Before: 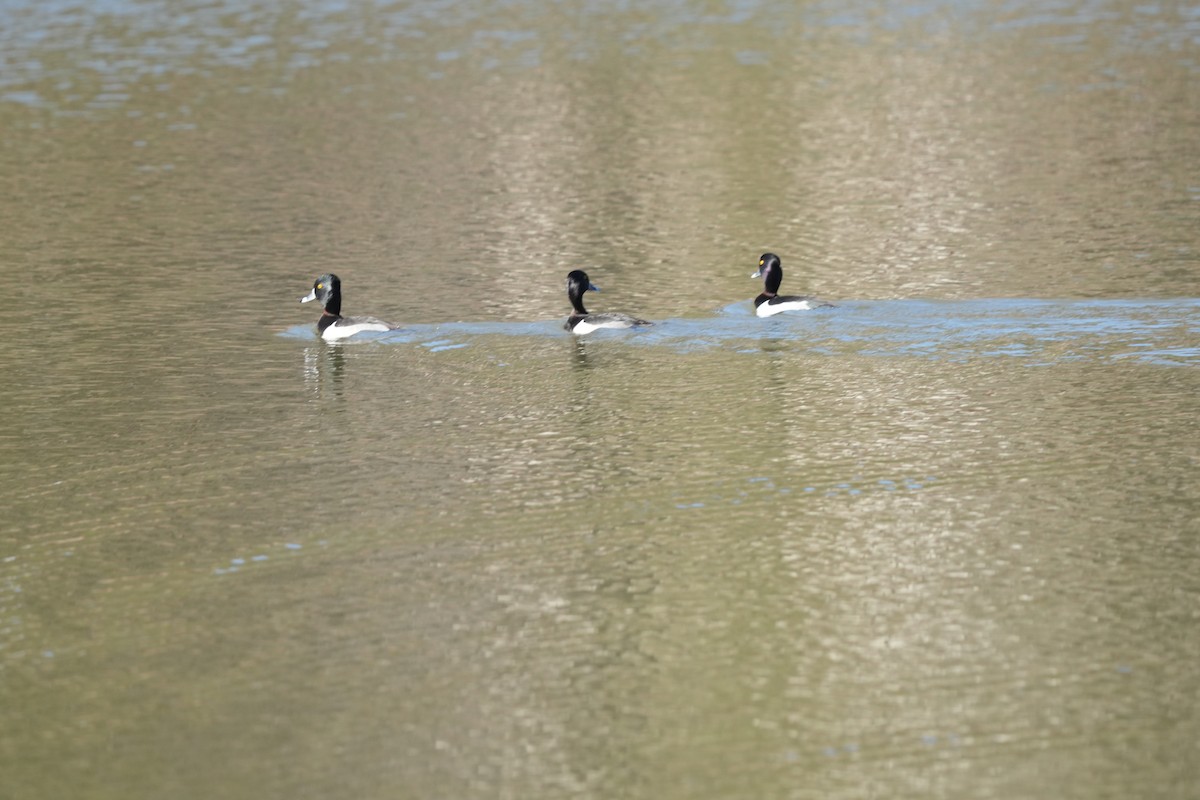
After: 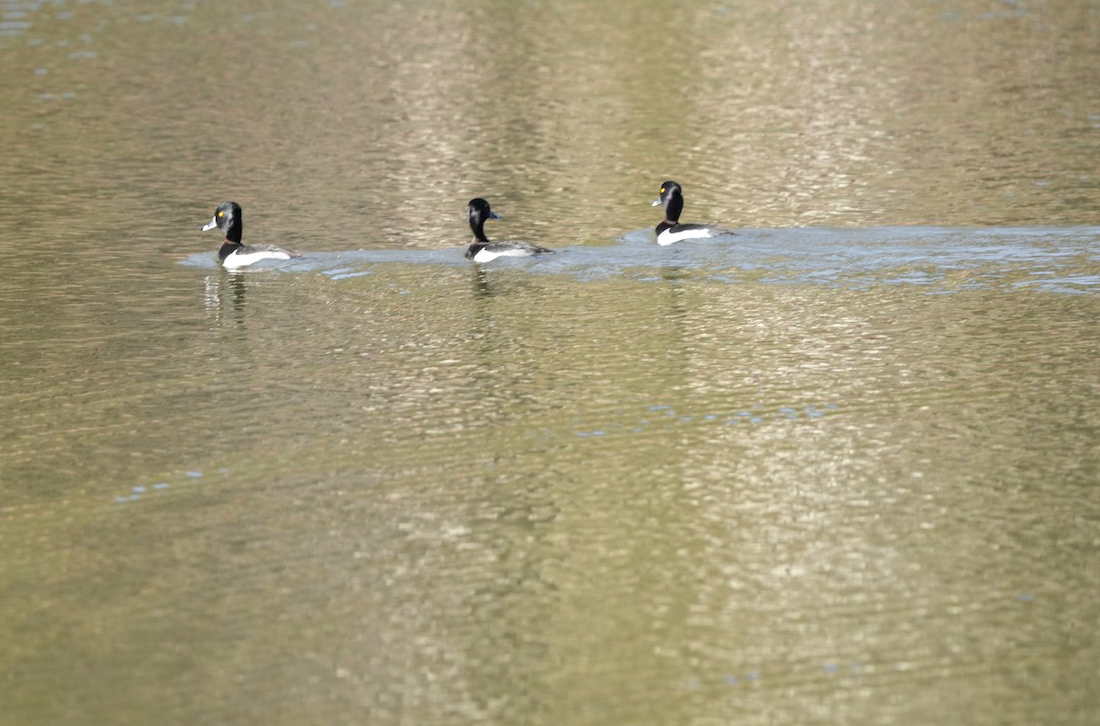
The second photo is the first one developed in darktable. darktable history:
color zones: curves: ch0 [(0, 0.511) (0.143, 0.531) (0.286, 0.56) (0.429, 0.5) (0.571, 0.5) (0.714, 0.5) (0.857, 0.5) (1, 0.5)]; ch1 [(0, 0.525) (0.143, 0.705) (0.286, 0.715) (0.429, 0.35) (0.571, 0.35) (0.714, 0.35) (0.857, 0.4) (1, 0.4)]; ch2 [(0, 0.572) (0.143, 0.512) (0.286, 0.473) (0.429, 0.45) (0.571, 0.5) (0.714, 0.5) (0.857, 0.518) (1, 0.518)]
crop and rotate: left 8.262%, top 9.226%
local contrast: on, module defaults
contrast brightness saturation: saturation -0.17
